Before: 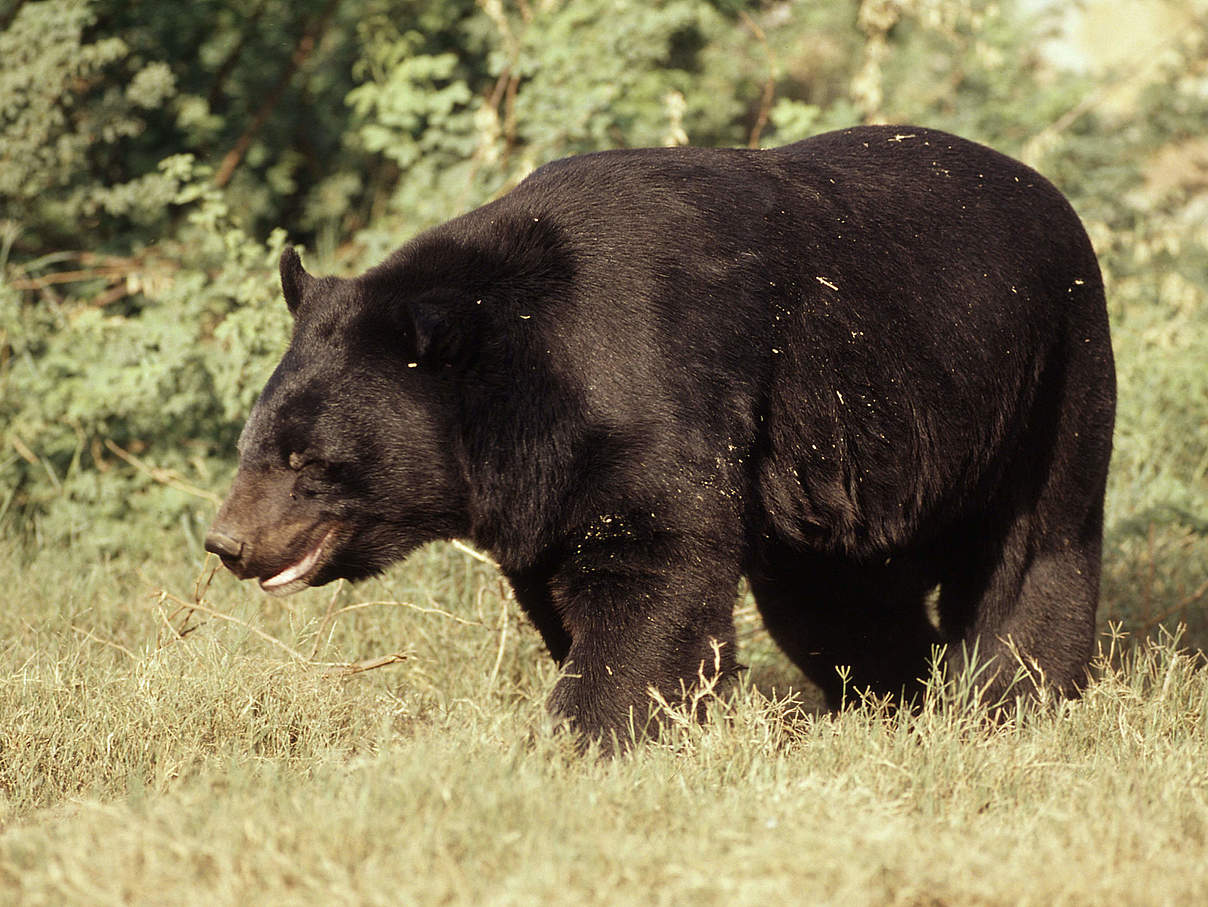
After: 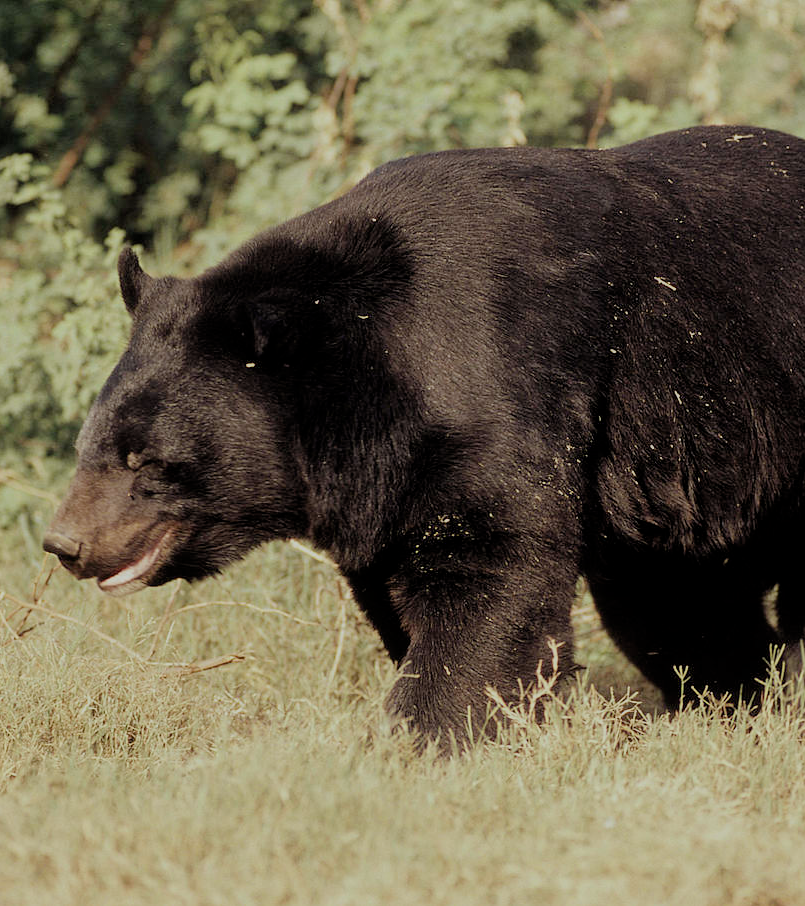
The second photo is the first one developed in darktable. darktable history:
filmic rgb: black relative exposure -8.76 EV, white relative exposure 4.98 EV, target black luminance 0%, hardness 3.78, latitude 66.14%, contrast 0.834, shadows ↔ highlights balance 19.32%
crop and rotate: left 13.422%, right 19.895%
